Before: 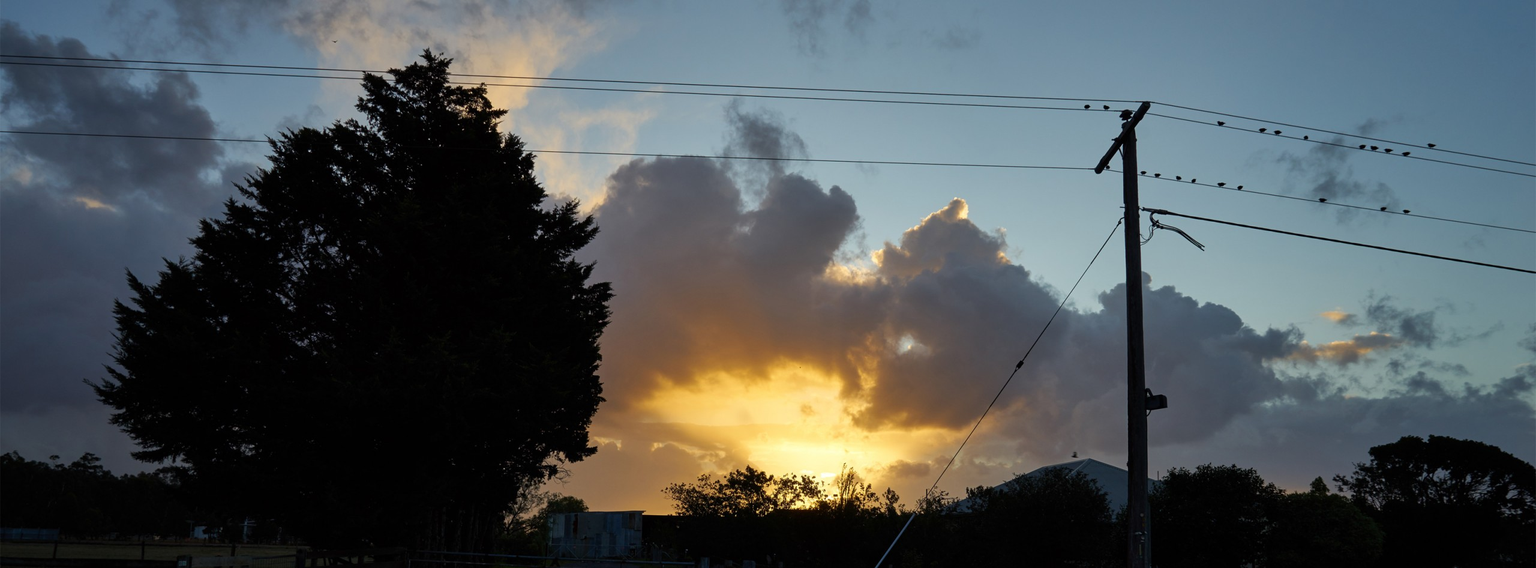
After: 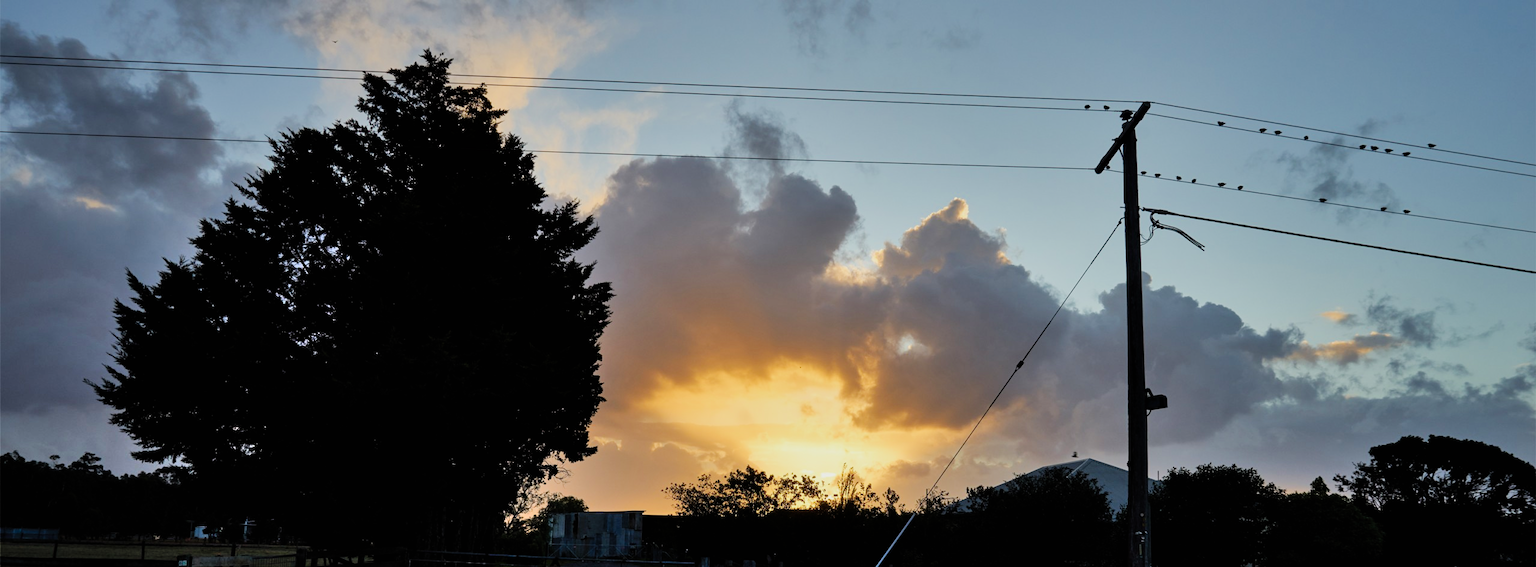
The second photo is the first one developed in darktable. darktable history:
exposure: black level correction 0, exposure 0.699 EV, compensate highlight preservation false
shadows and highlights: low approximation 0.01, soften with gaussian
filmic rgb: black relative exposure -7.65 EV, white relative exposure 4.56 EV, threshold 2.96 EV, hardness 3.61, enable highlight reconstruction true
